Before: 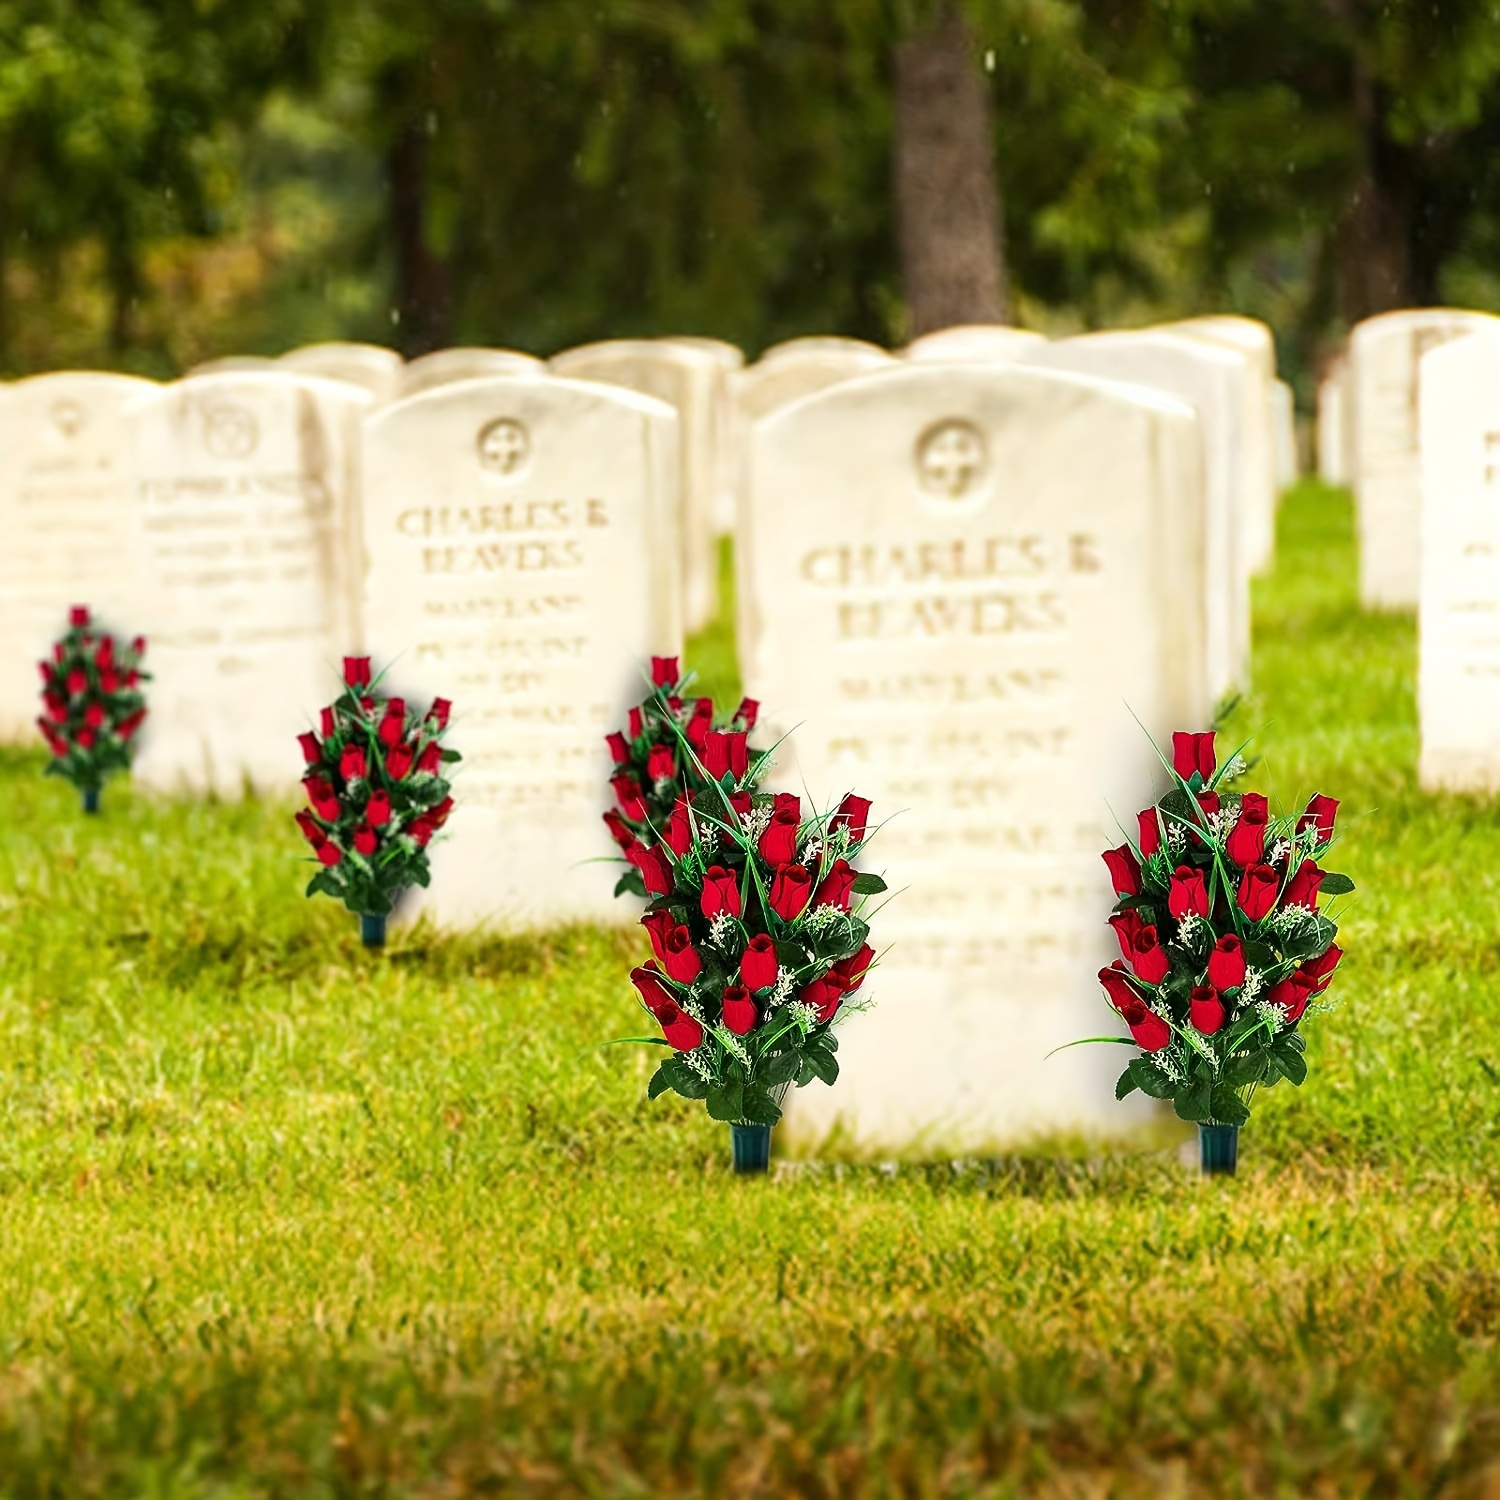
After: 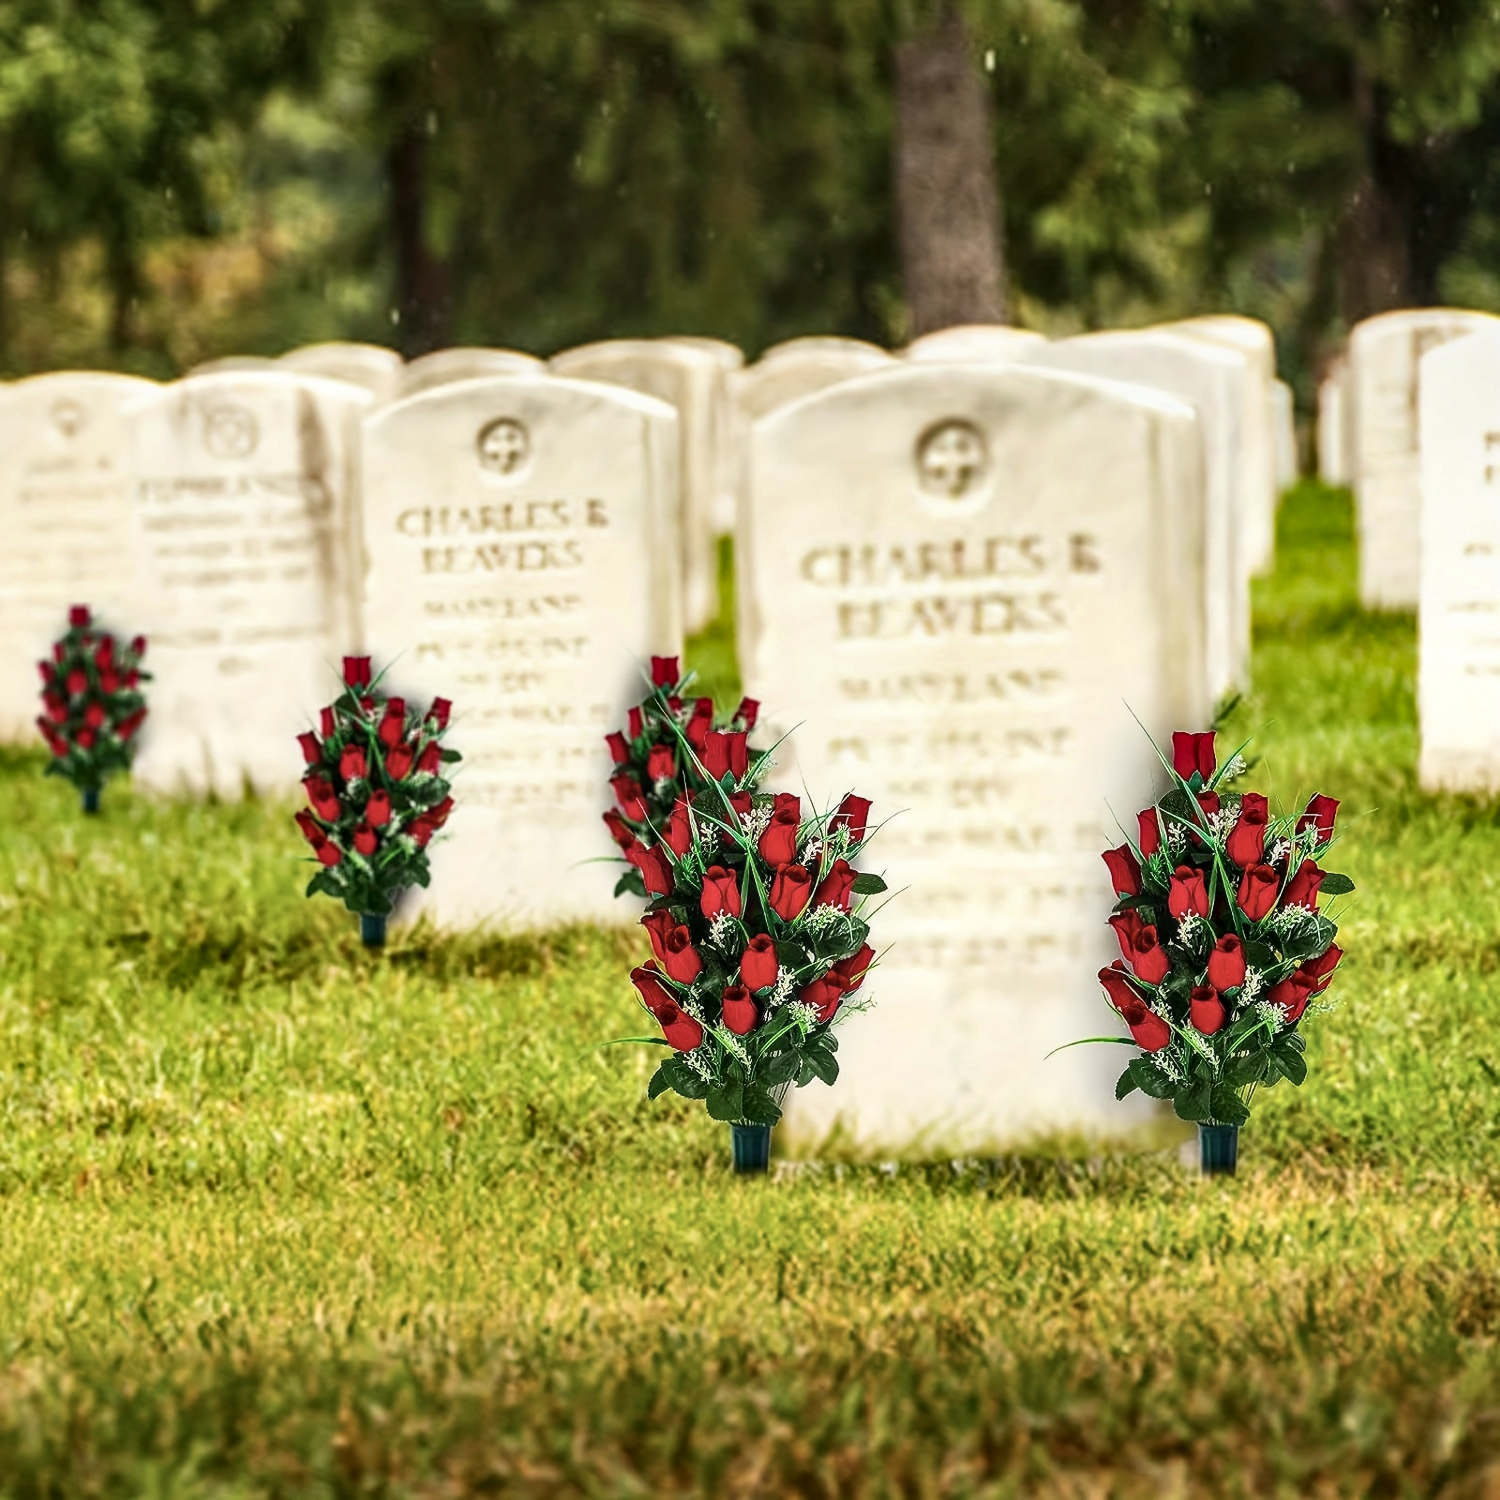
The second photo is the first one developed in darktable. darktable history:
contrast brightness saturation: contrast 0.106, saturation -0.16
shadows and highlights: shadows 25.87, highlights -48.24, soften with gaussian
local contrast: on, module defaults
